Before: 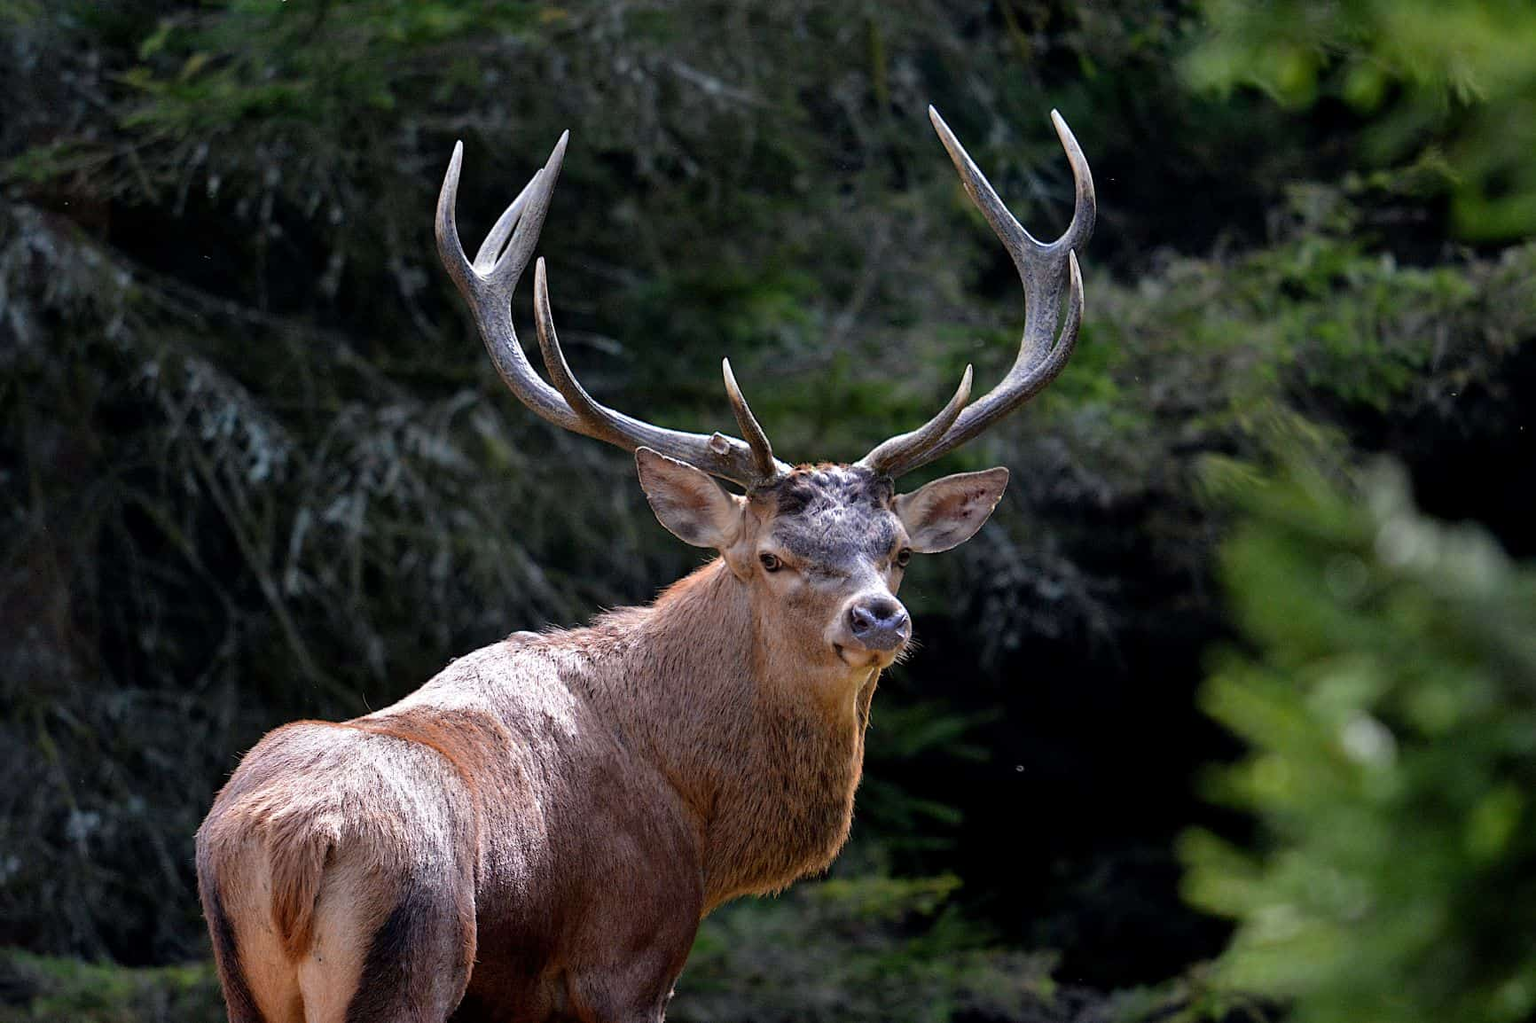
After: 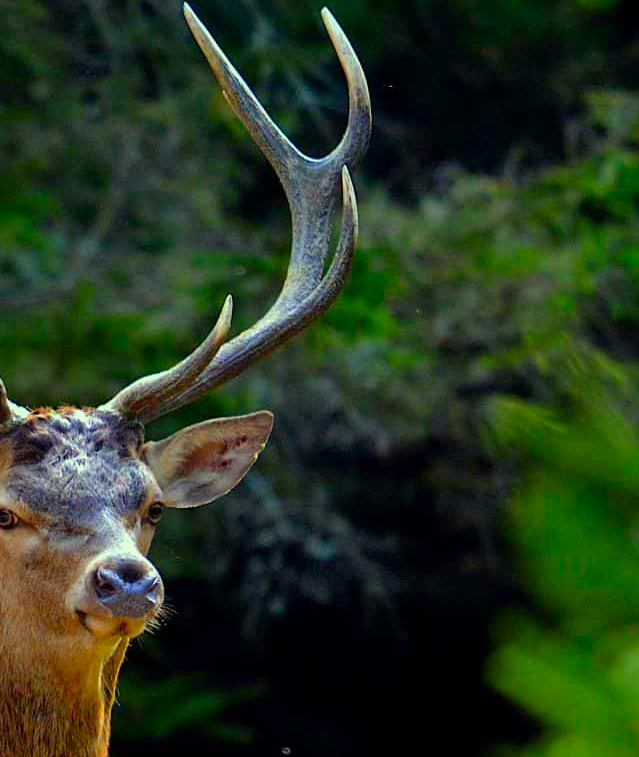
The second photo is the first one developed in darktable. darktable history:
crop and rotate: left 49.936%, top 10.094%, right 13.136%, bottom 24.256%
color correction: highlights a* -10.77, highlights b* 9.8, saturation 1.72
